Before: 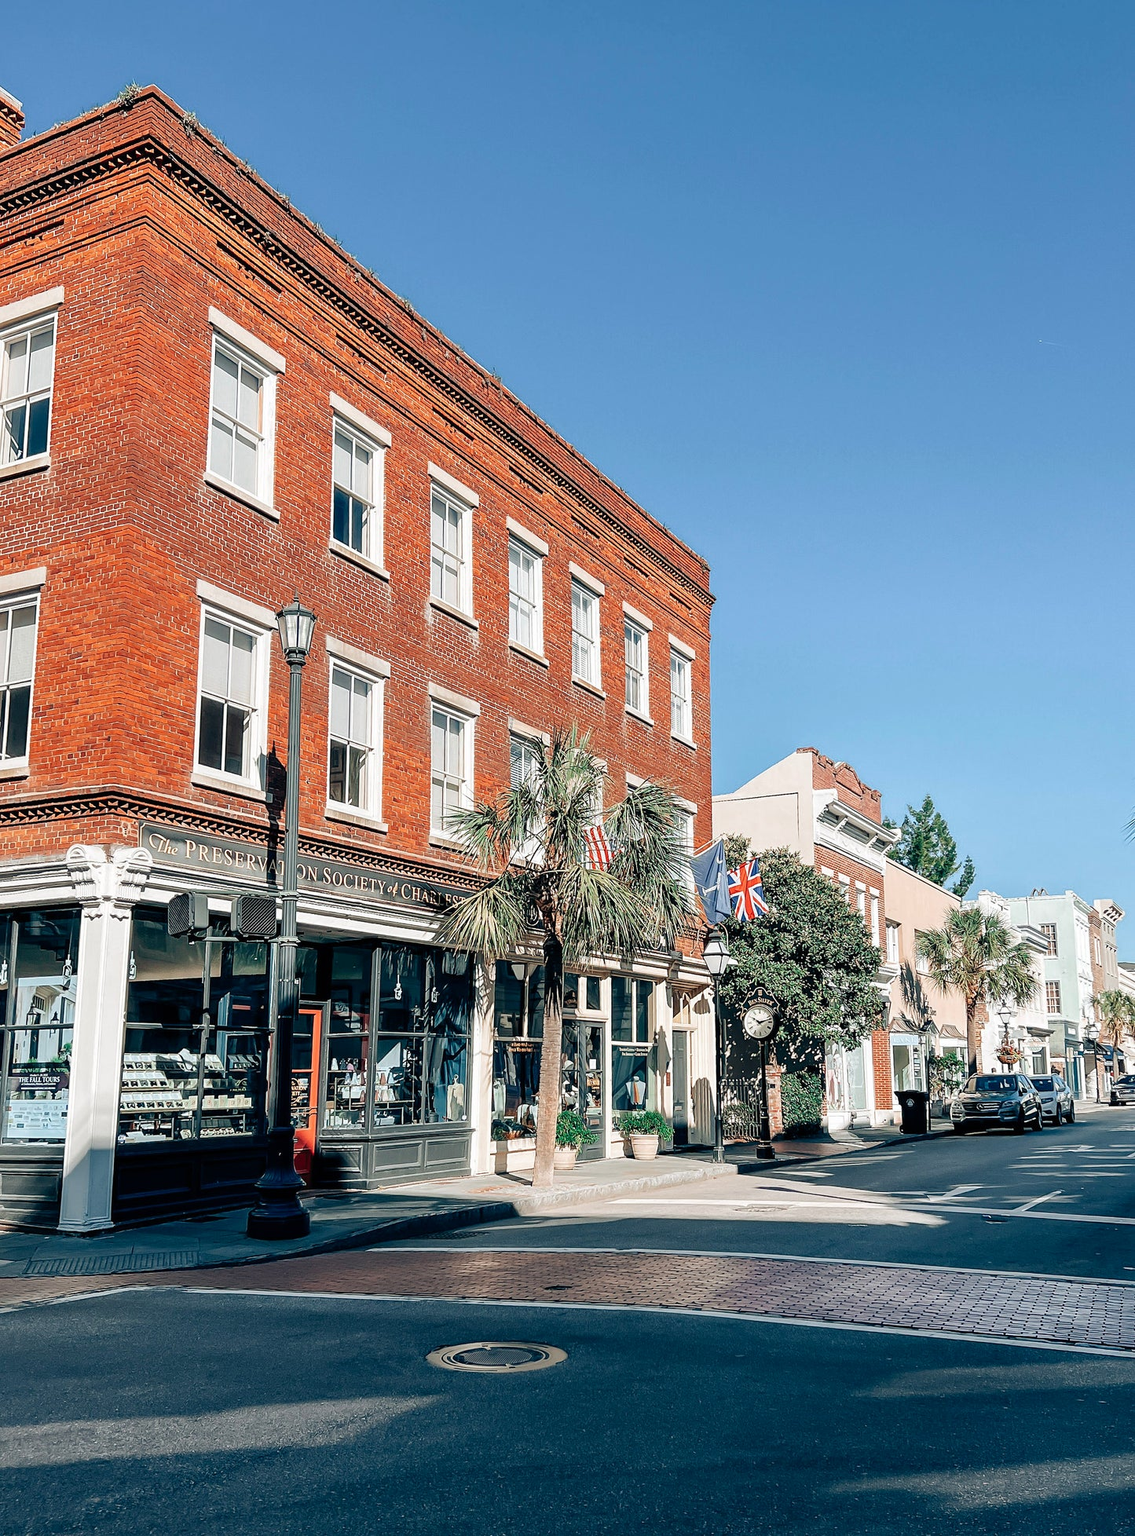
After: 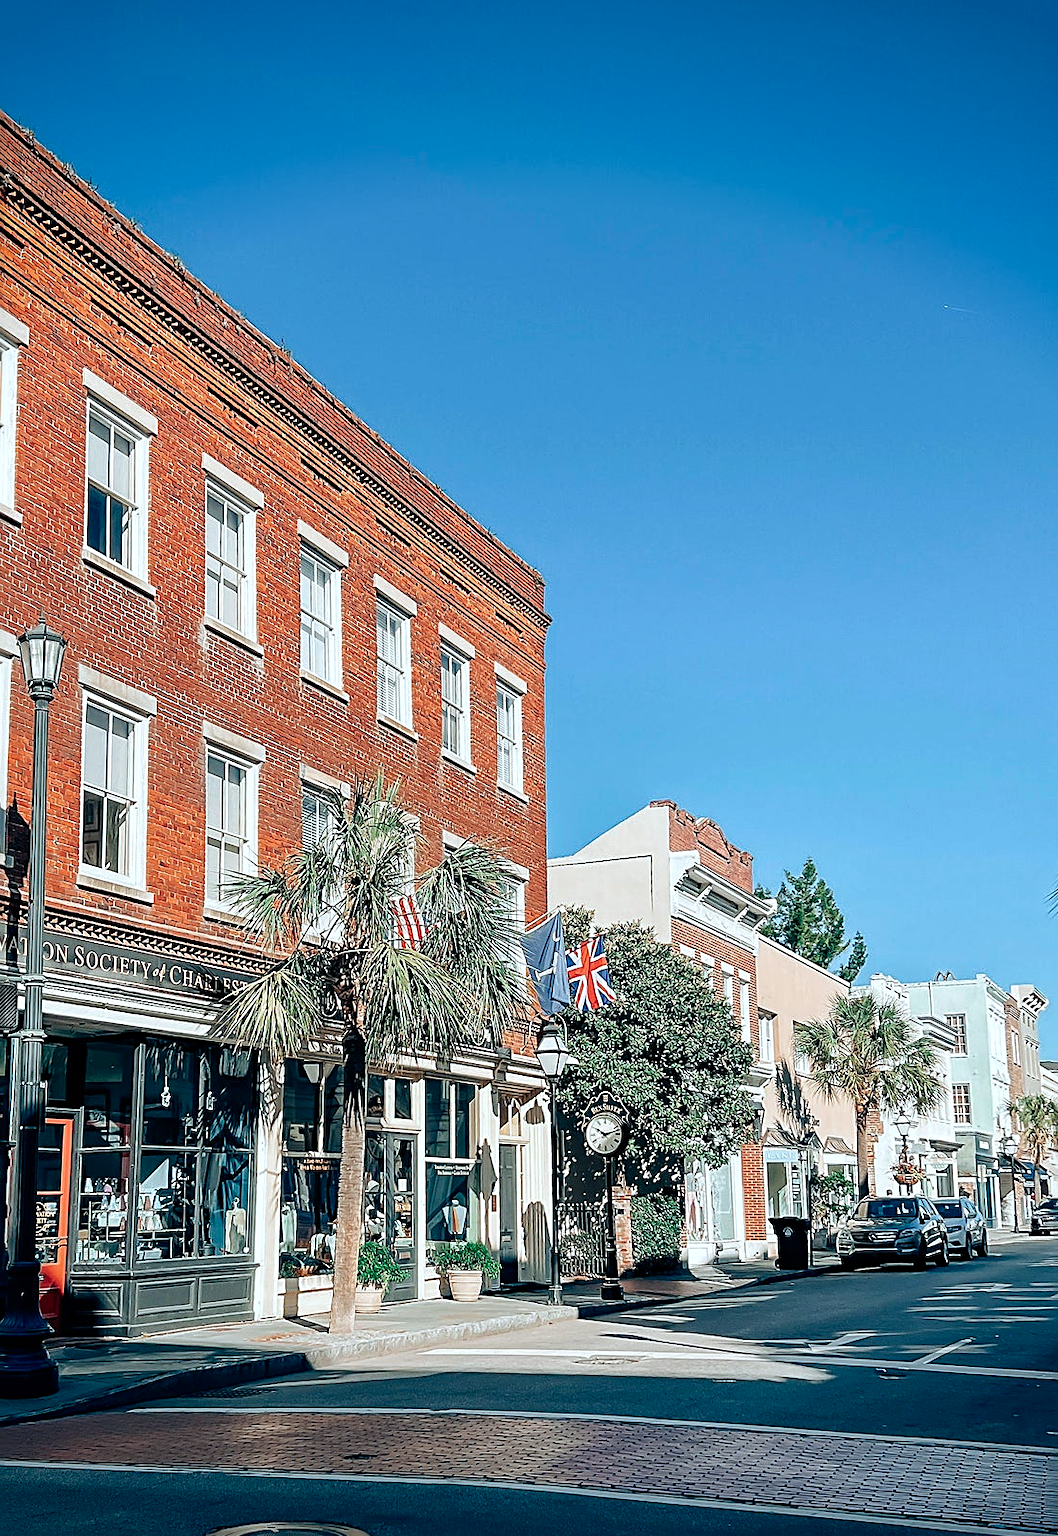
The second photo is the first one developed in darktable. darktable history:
haze removal: compatibility mode true, adaptive false
vignetting: fall-off start 88.53%, fall-off radius 44.2%, saturation 0.376, width/height ratio 1.161
crop: left 23.095%, top 5.827%, bottom 11.854%
color calibration: output R [1.003, 0.027, -0.041, 0], output G [-0.018, 1.043, -0.038, 0], output B [0.071, -0.086, 1.017, 0], illuminant as shot in camera, x 0.359, y 0.362, temperature 4570.54 K
sharpen: on, module defaults
